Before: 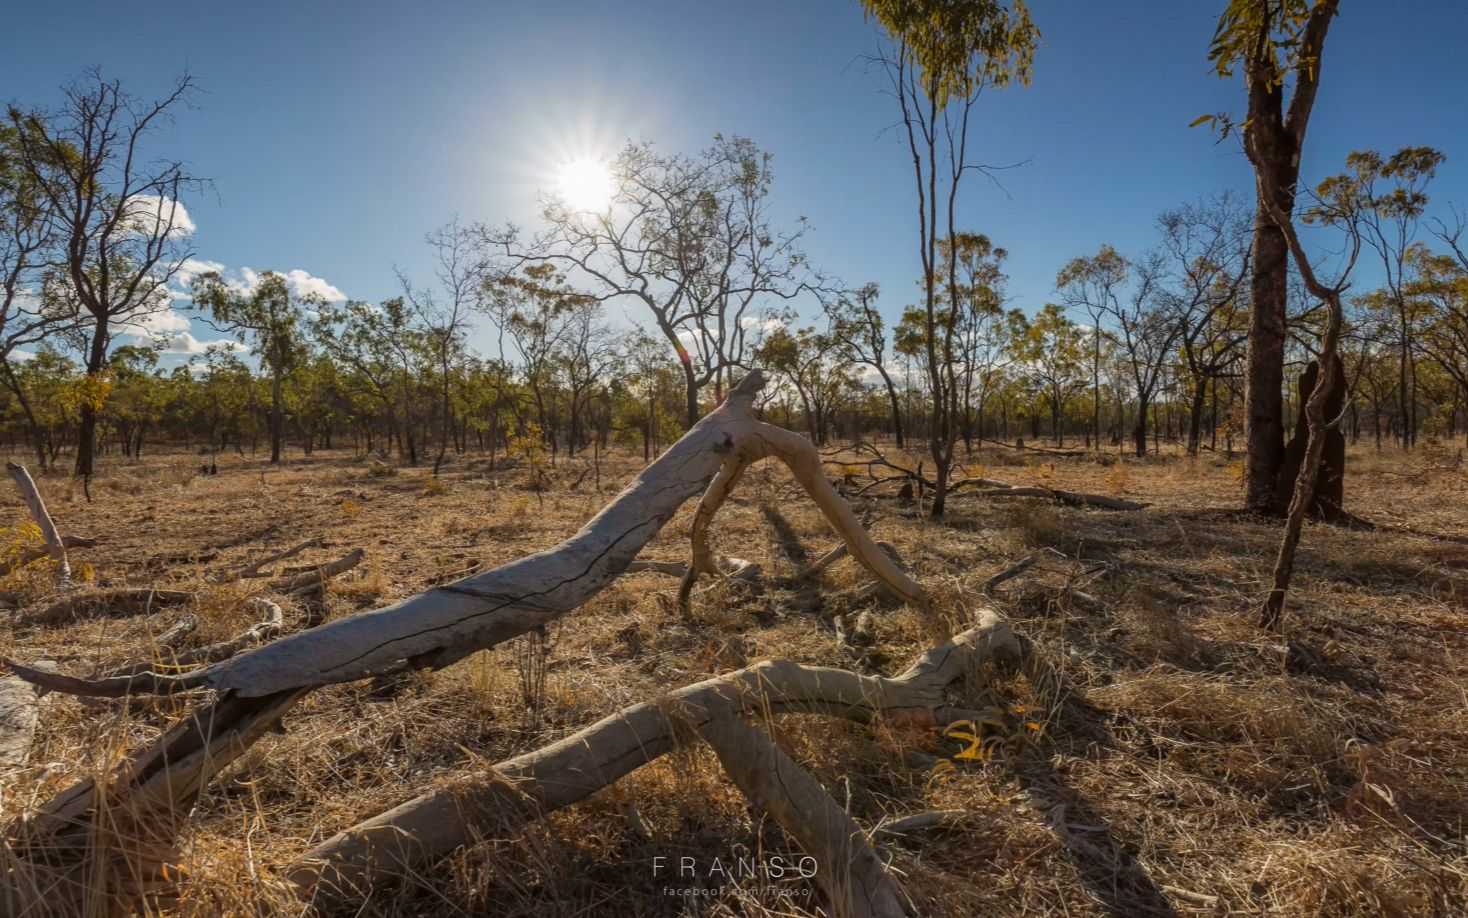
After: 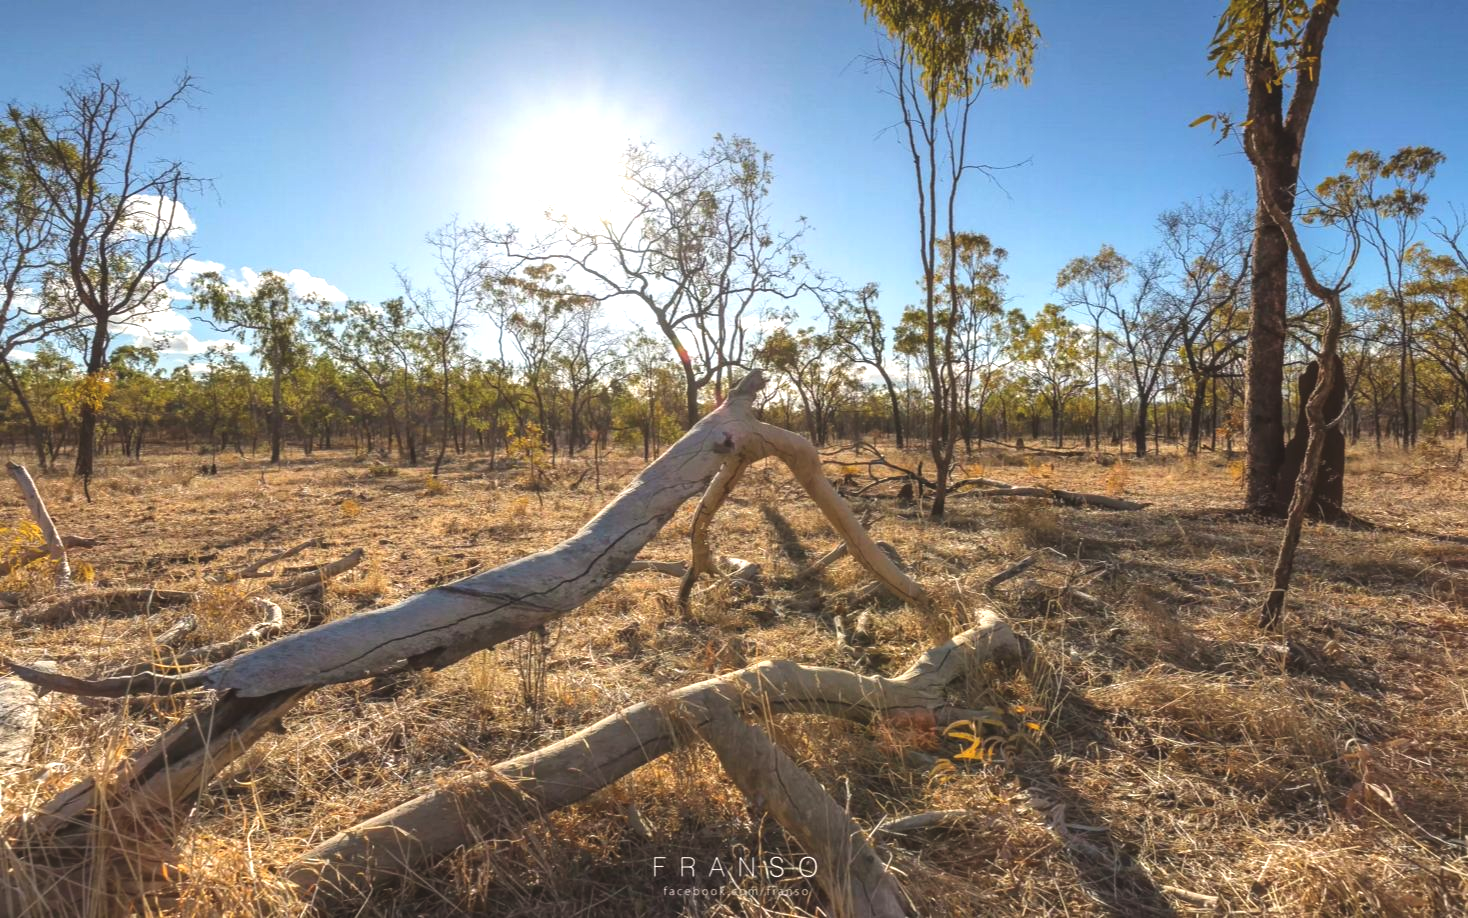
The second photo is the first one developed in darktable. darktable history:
exposure: black level correction -0.006, exposure 1 EV, compensate exposure bias true, compensate highlight preservation false
